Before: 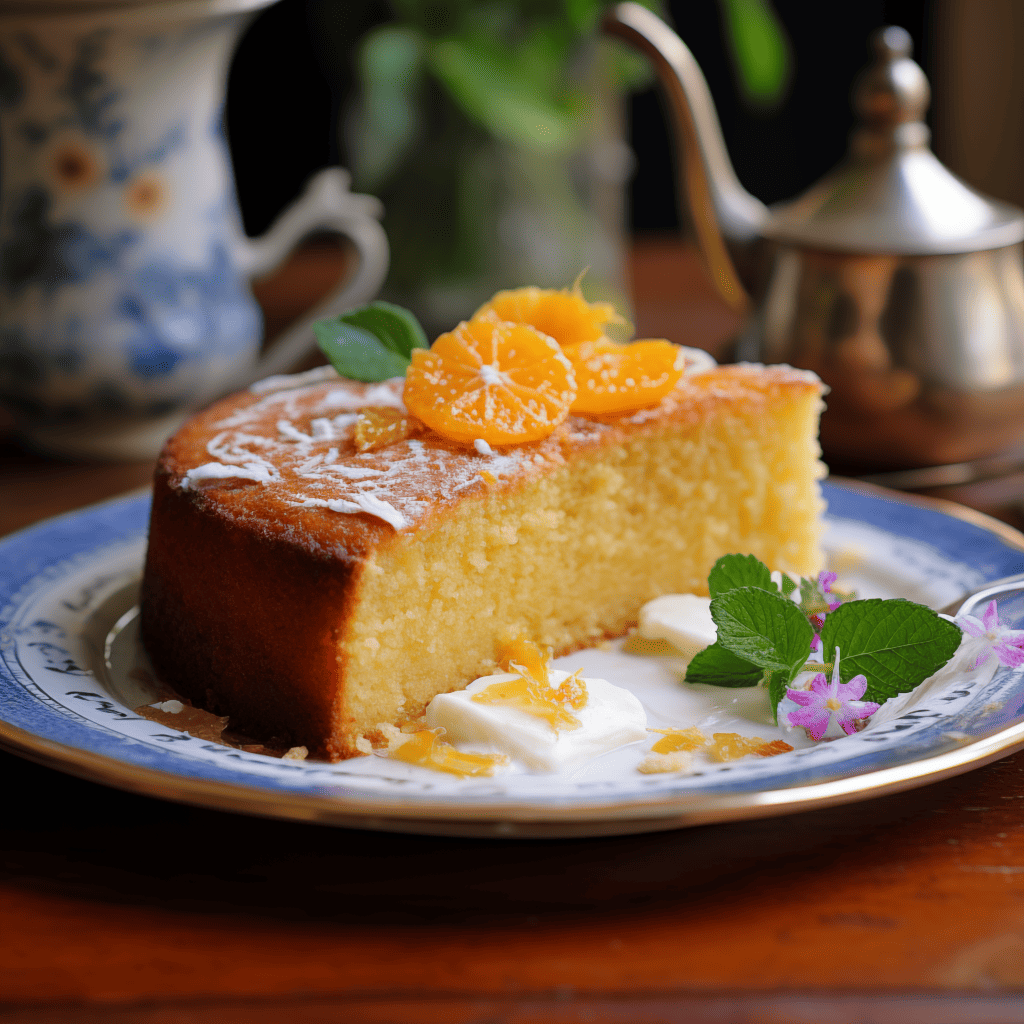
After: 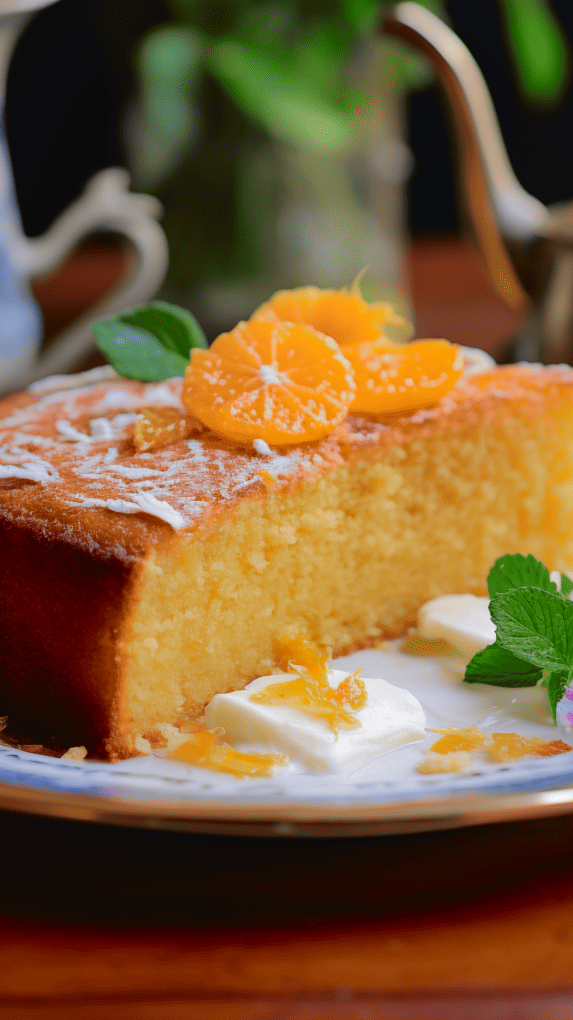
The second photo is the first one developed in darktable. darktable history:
crop: left 21.674%, right 22.086%
tone curve: curves: ch0 [(0, 0.018) (0.061, 0.041) (0.205, 0.191) (0.289, 0.292) (0.39, 0.424) (0.493, 0.551) (0.666, 0.743) (0.795, 0.841) (1, 0.998)]; ch1 [(0, 0) (0.385, 0.343) (0.439, 0.415) (0.494, 0.498) (0.501, 0.501) (0.51, 0.509) (0.548, 0.563) (0.586, 0.61) (0.684, 0.658) (0.783, 0.804) (1, 1)]; ch2 [(0, 0) (0.304, 0.31) (0.403, 0.399) (0.441, 0.428) (0.47, 0.469) (0.498, 0.496) (0.524, 0.538) (0.566, 0.579) (0.648, 0.665) (0.697, 0.699) (1, 1)], color space Lab, independent channels, preserve colors none
shadows and highlights: shadows 40, highlights -60
